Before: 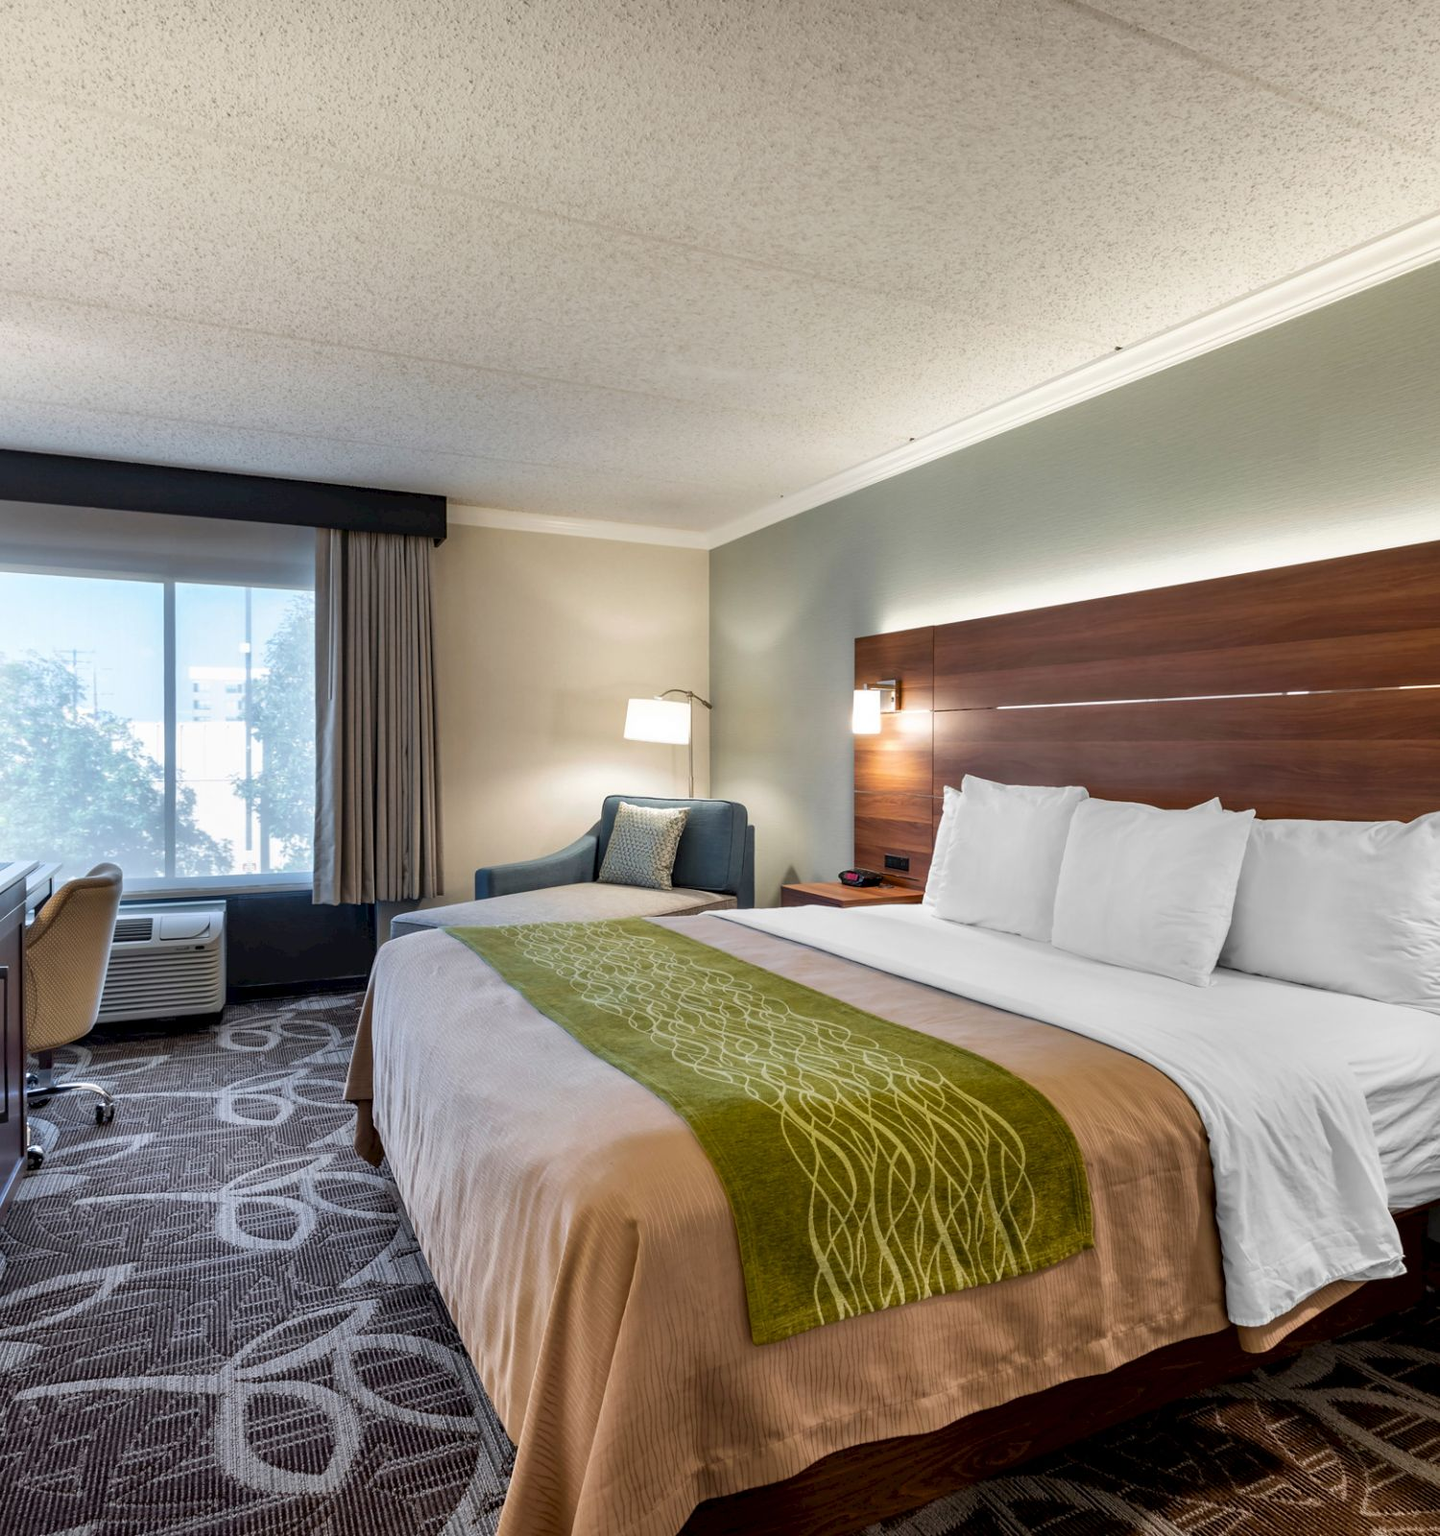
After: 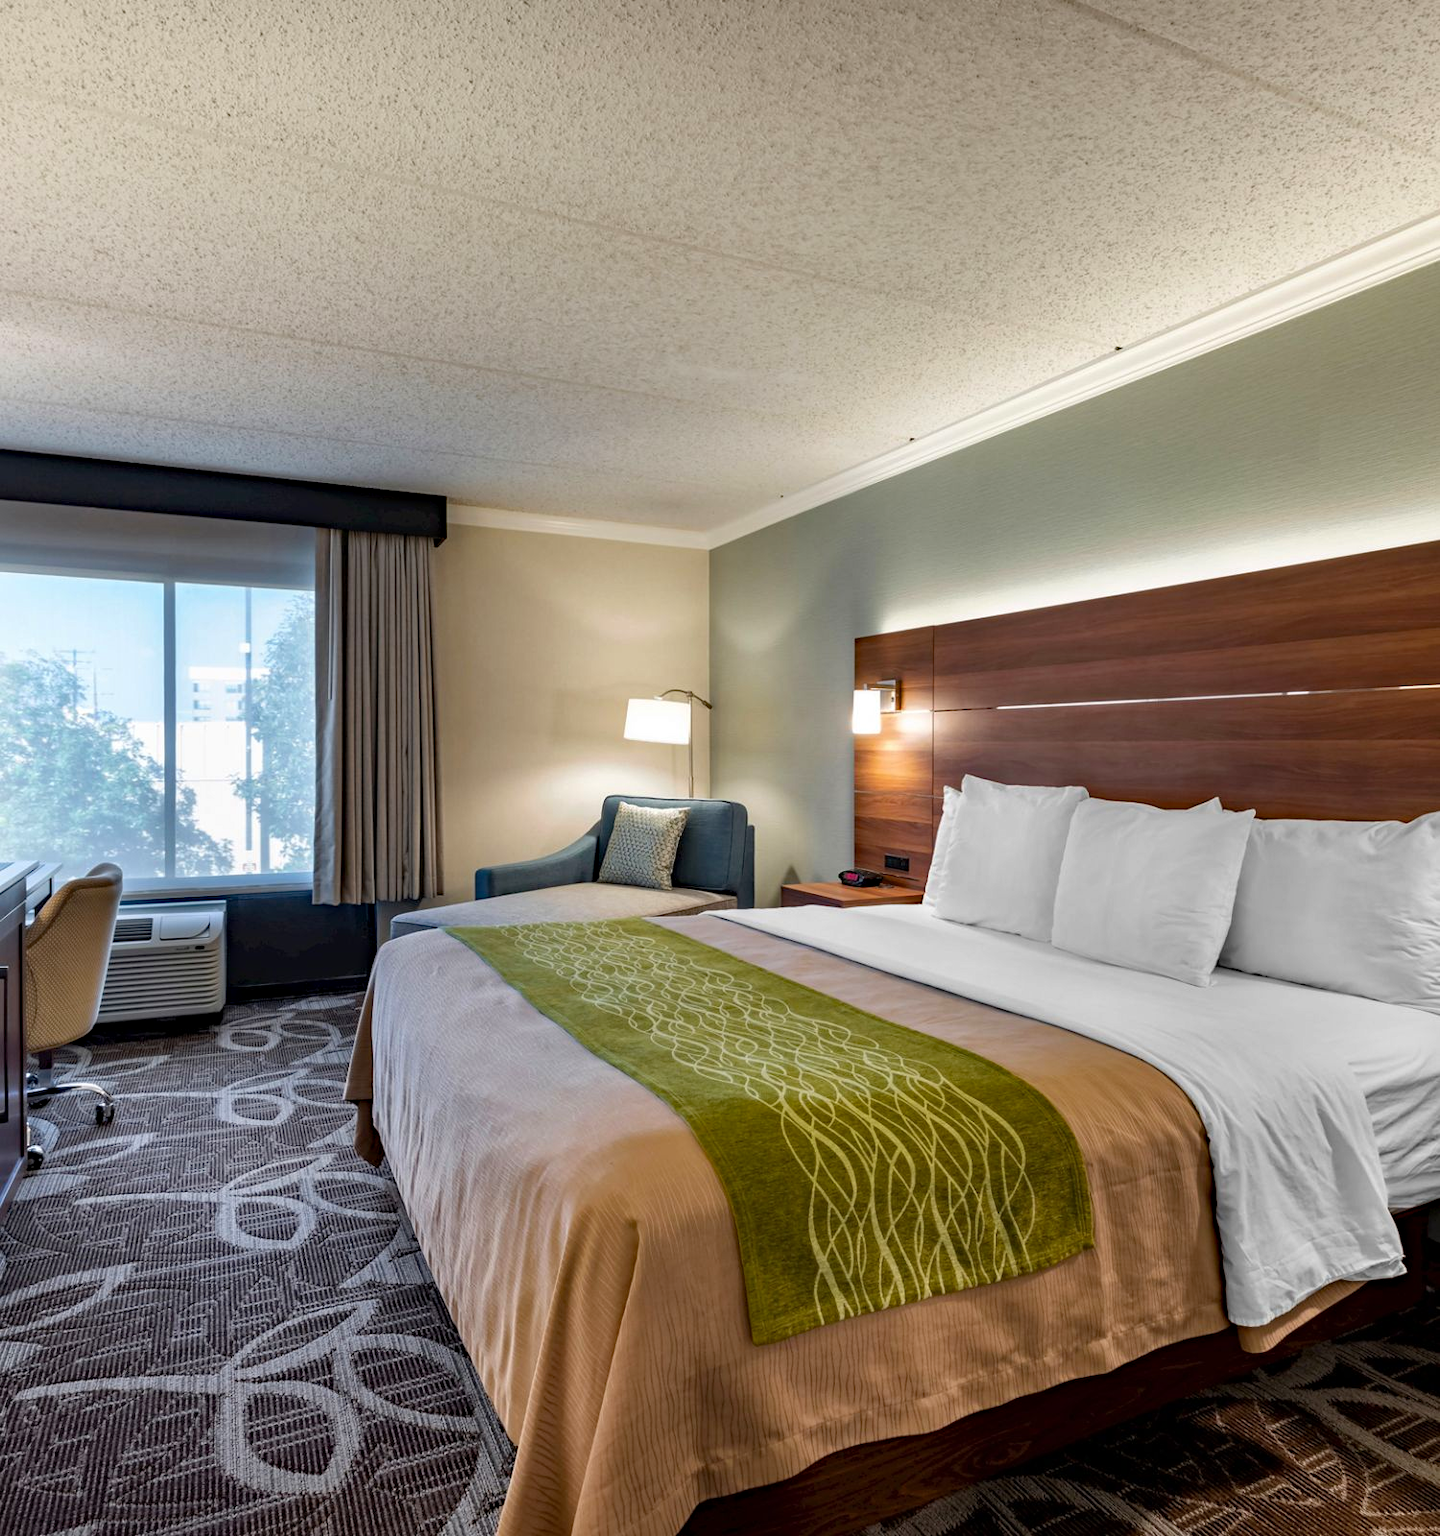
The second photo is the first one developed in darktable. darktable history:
haze removal: strength 0.278, distance 0.246, adaptive false
